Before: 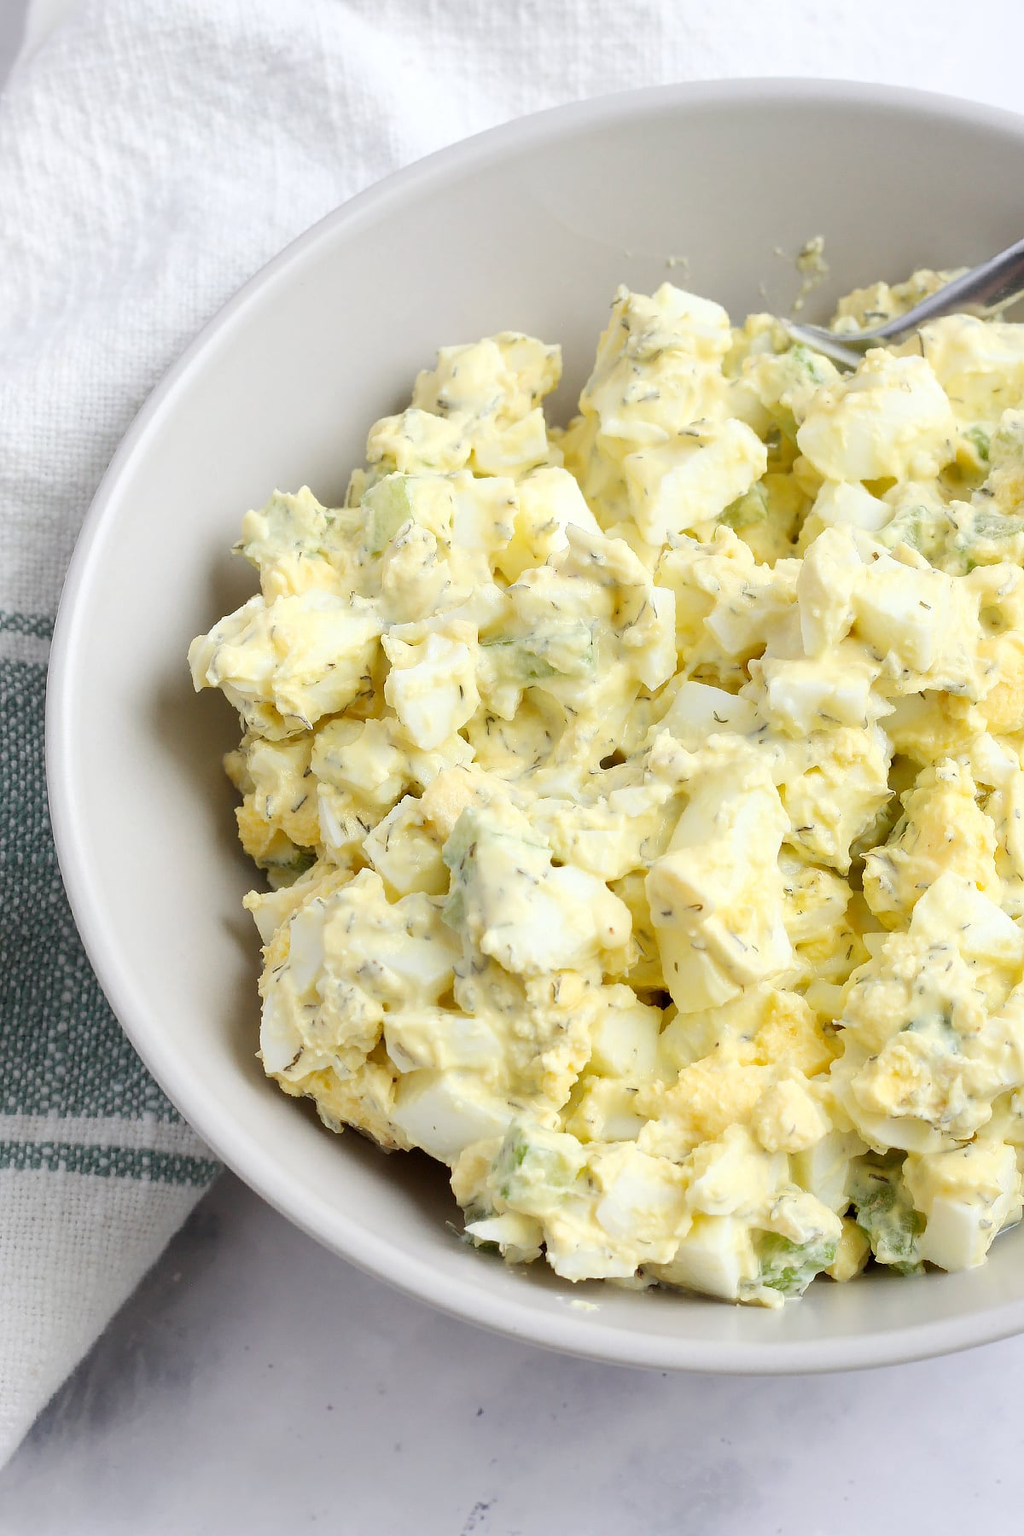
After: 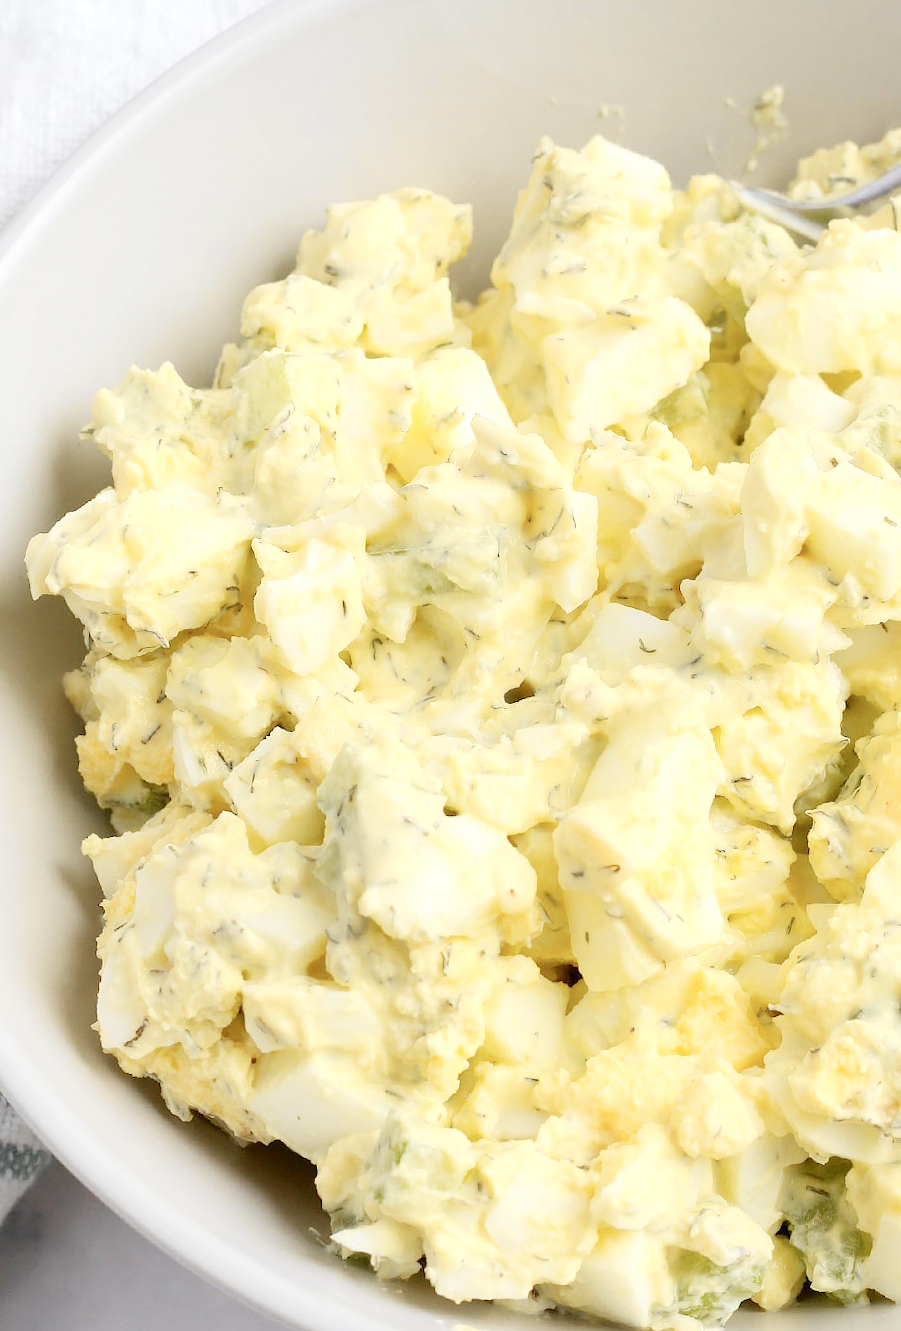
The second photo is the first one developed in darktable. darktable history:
crop: left 16.768%, top 8.653%, right 8.362%, bottom 12.485%
rgb curve: mode RGB, independent channels
rotate and perspective: rotation 1.57°, crop left 0.018, crop right 0.982, crop top 0.039, crop bottom 0.961
tone curve: curves: ch0 [(0, 0) (0.765, 0.816) (1, 1)]; ch1 [(0, 0) (0.425, 0.464) (0.5, 0.5) (0.531, 0.522) (0.588, 0.575) (0.994, 0.939)]; ch2 [(0, 0) (0.398, 0.435) (0.455, 0.481) (0.501, 0.504) (0.529, 0.544) (0.584, 0.585) (1, 0.911)], color space Lab, independent channels
levels: levels [0, 0.43, 0.984]
